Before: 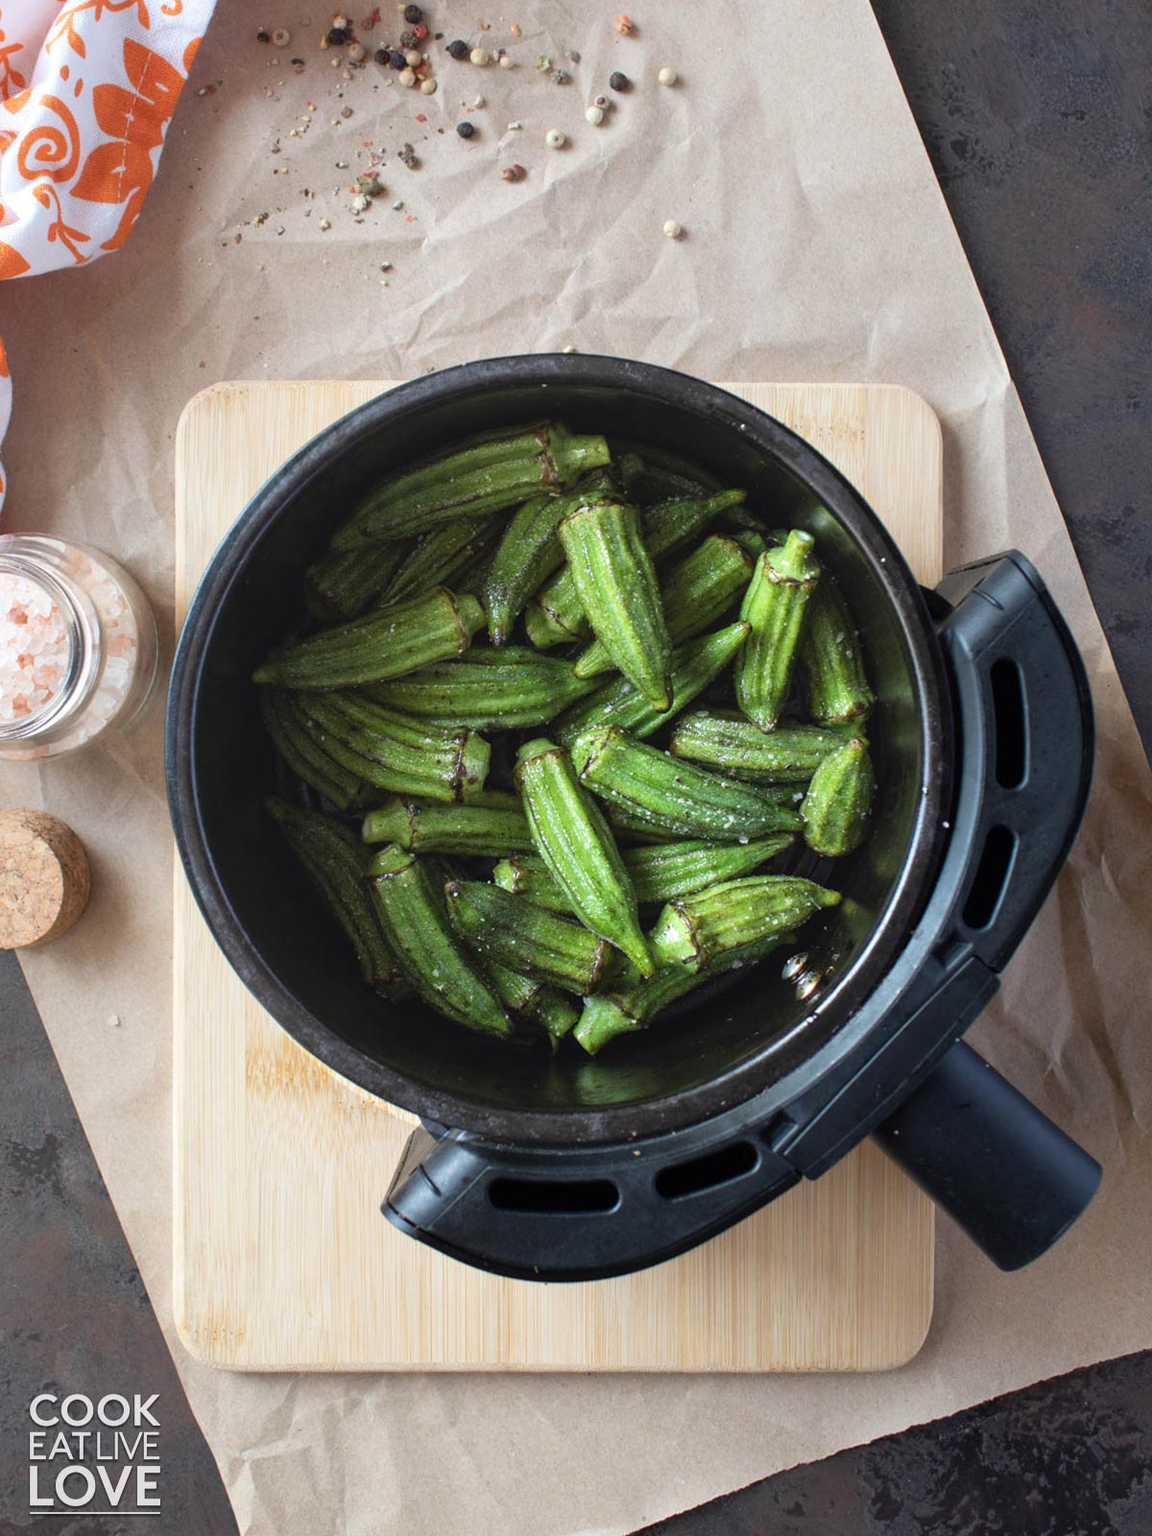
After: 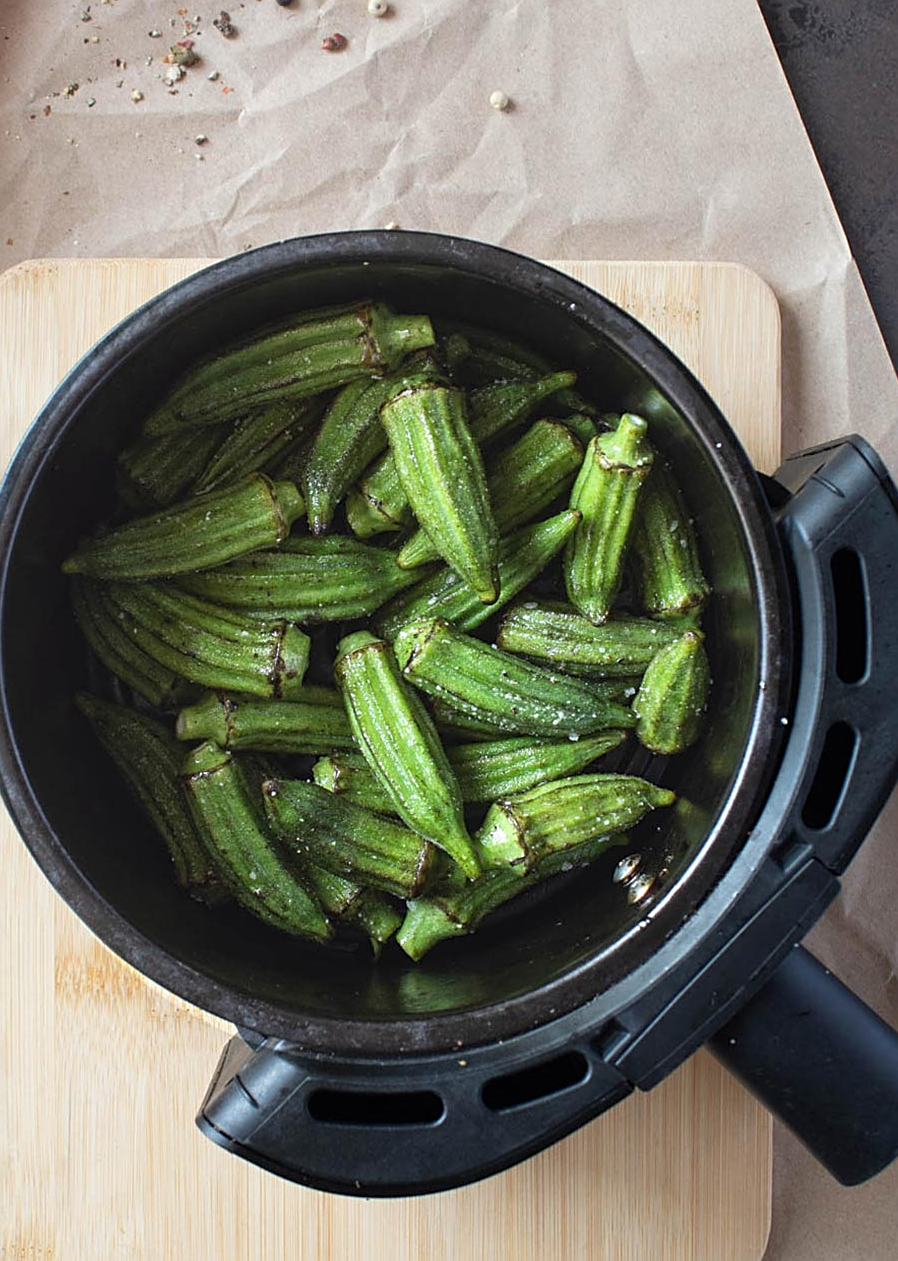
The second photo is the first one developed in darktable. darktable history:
sharpen: on, module defaults
crop: left 16.768%, top 8.653%, right 8.362%, bottom 12.485%
